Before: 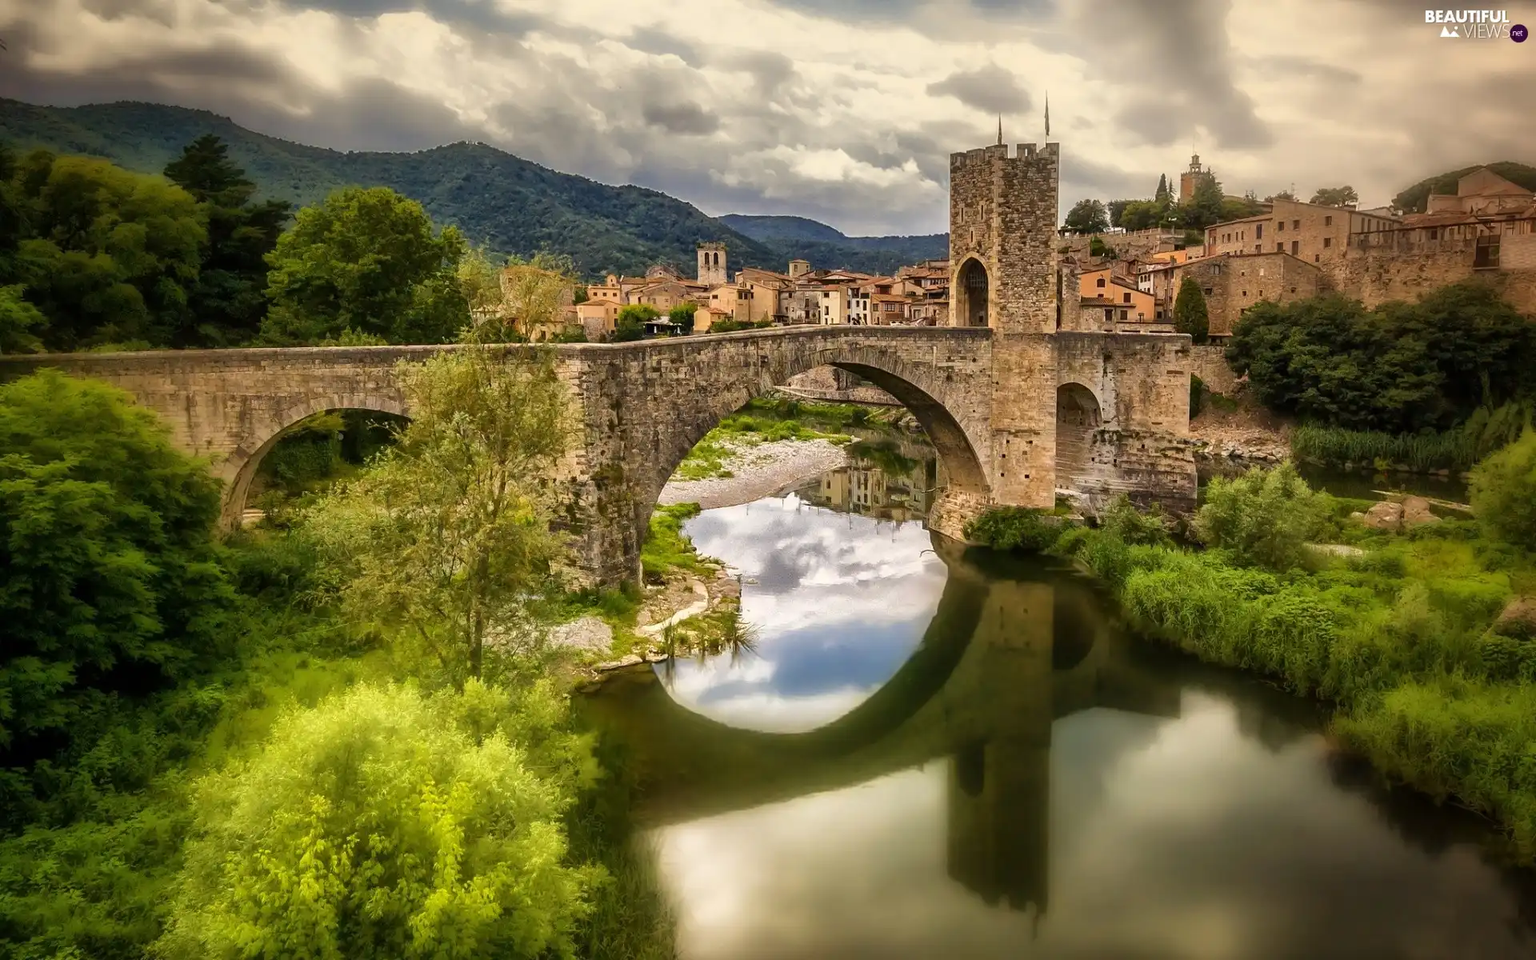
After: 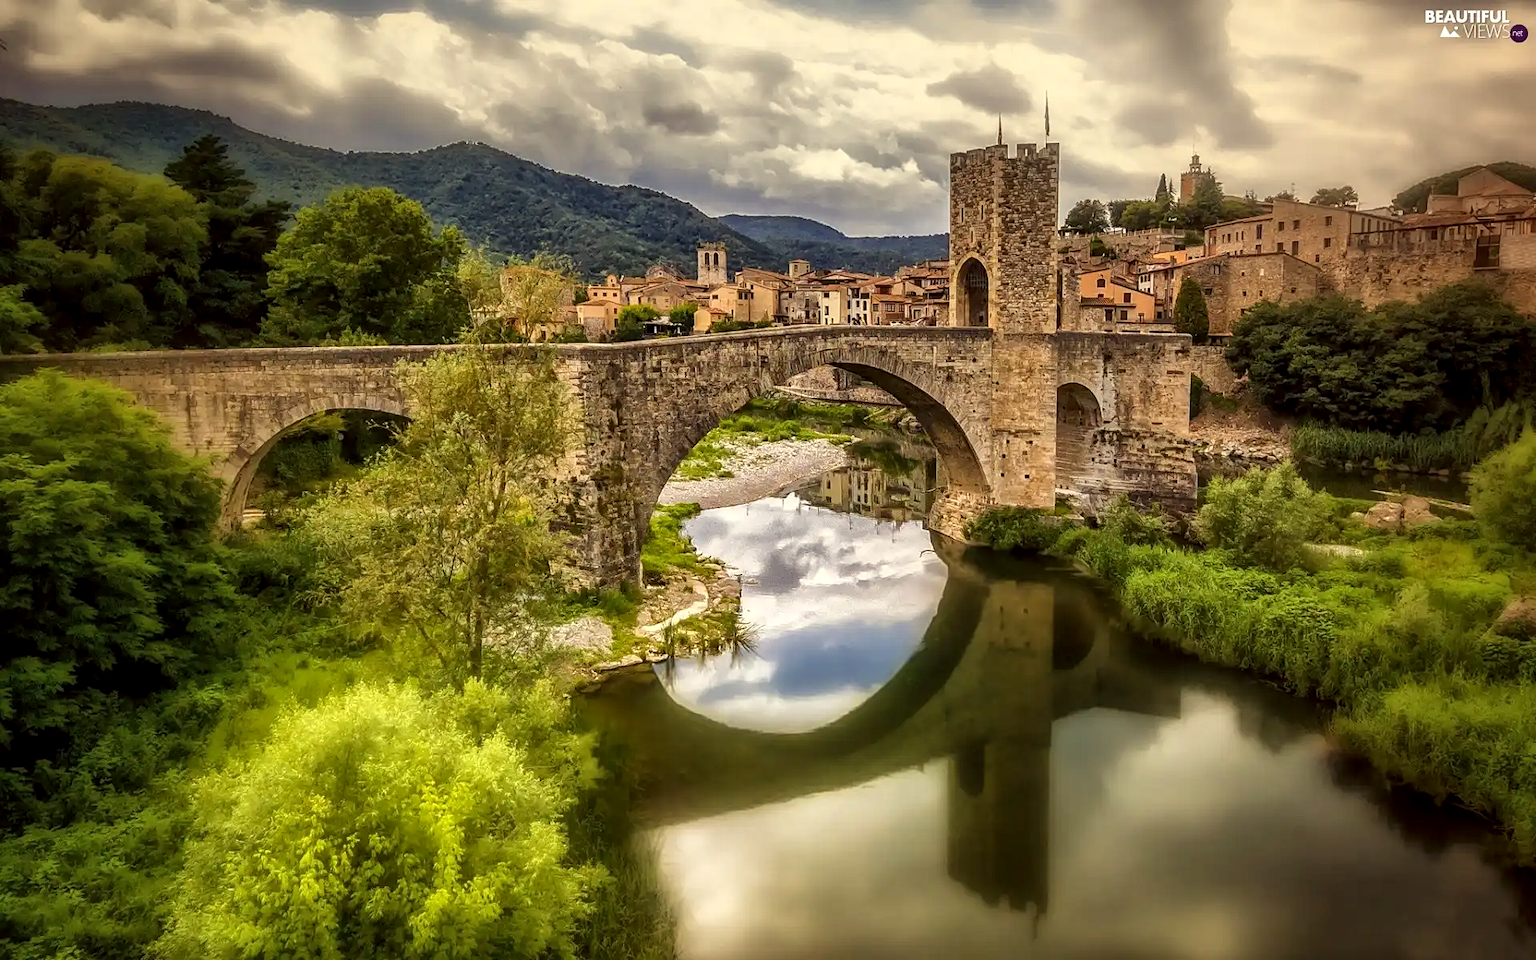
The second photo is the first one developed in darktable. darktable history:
local contrast: on, module defaults
tone equalizer: mask exposure compensation -0.507 EV
color correction: highlights a* -0.996, highlights b* 4.6, shadows a* 3.55
sharpen: amount 0.217
